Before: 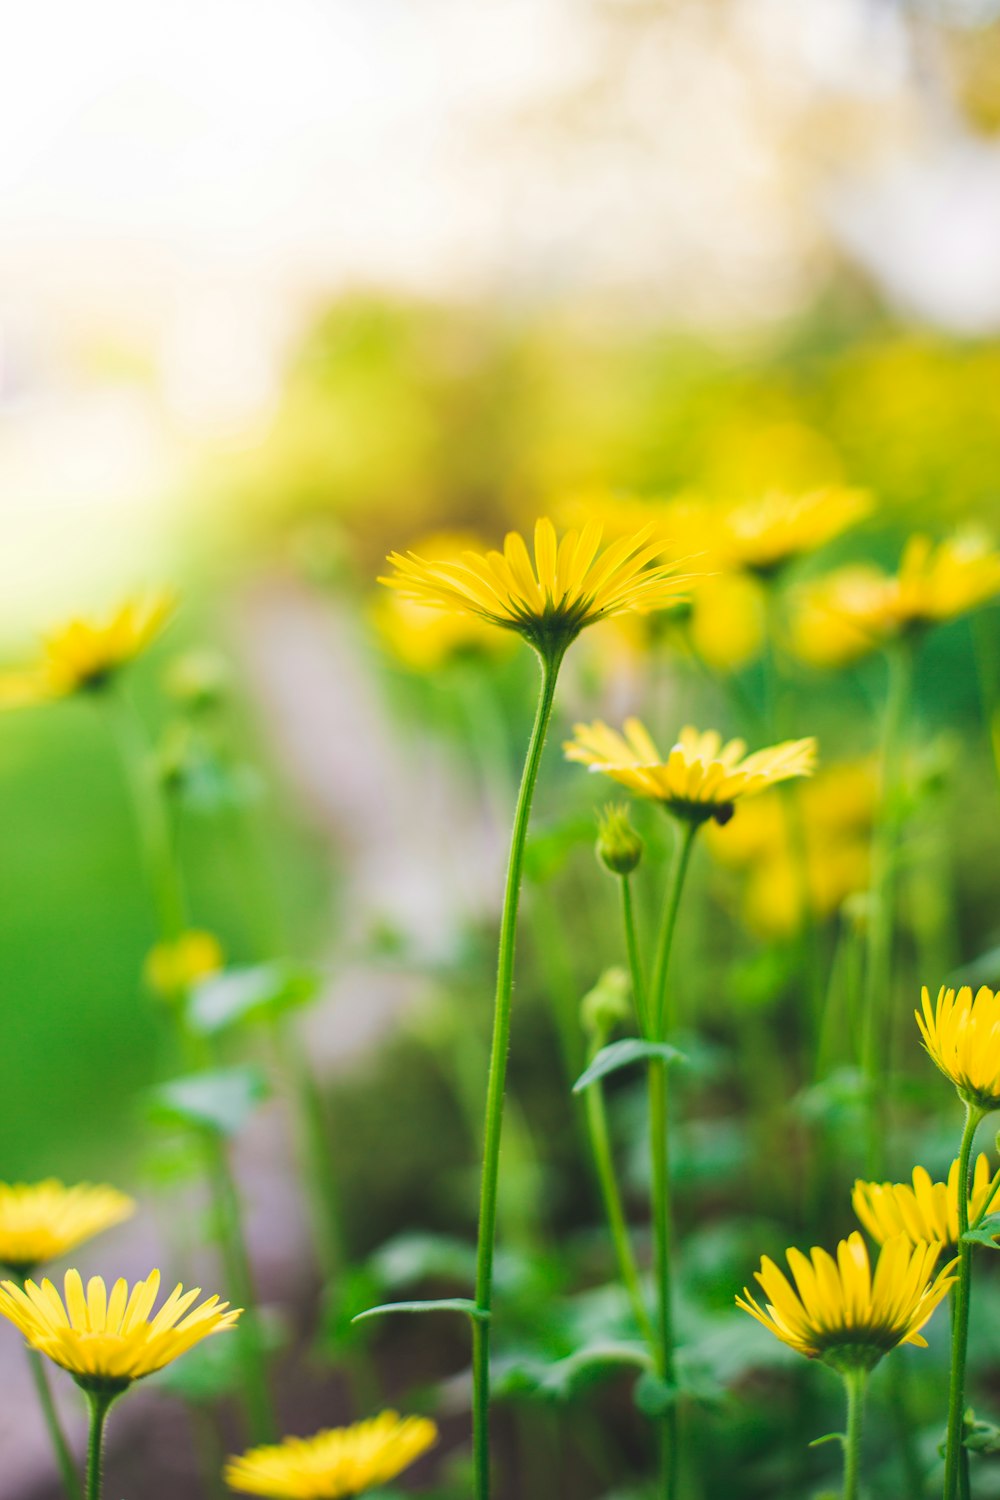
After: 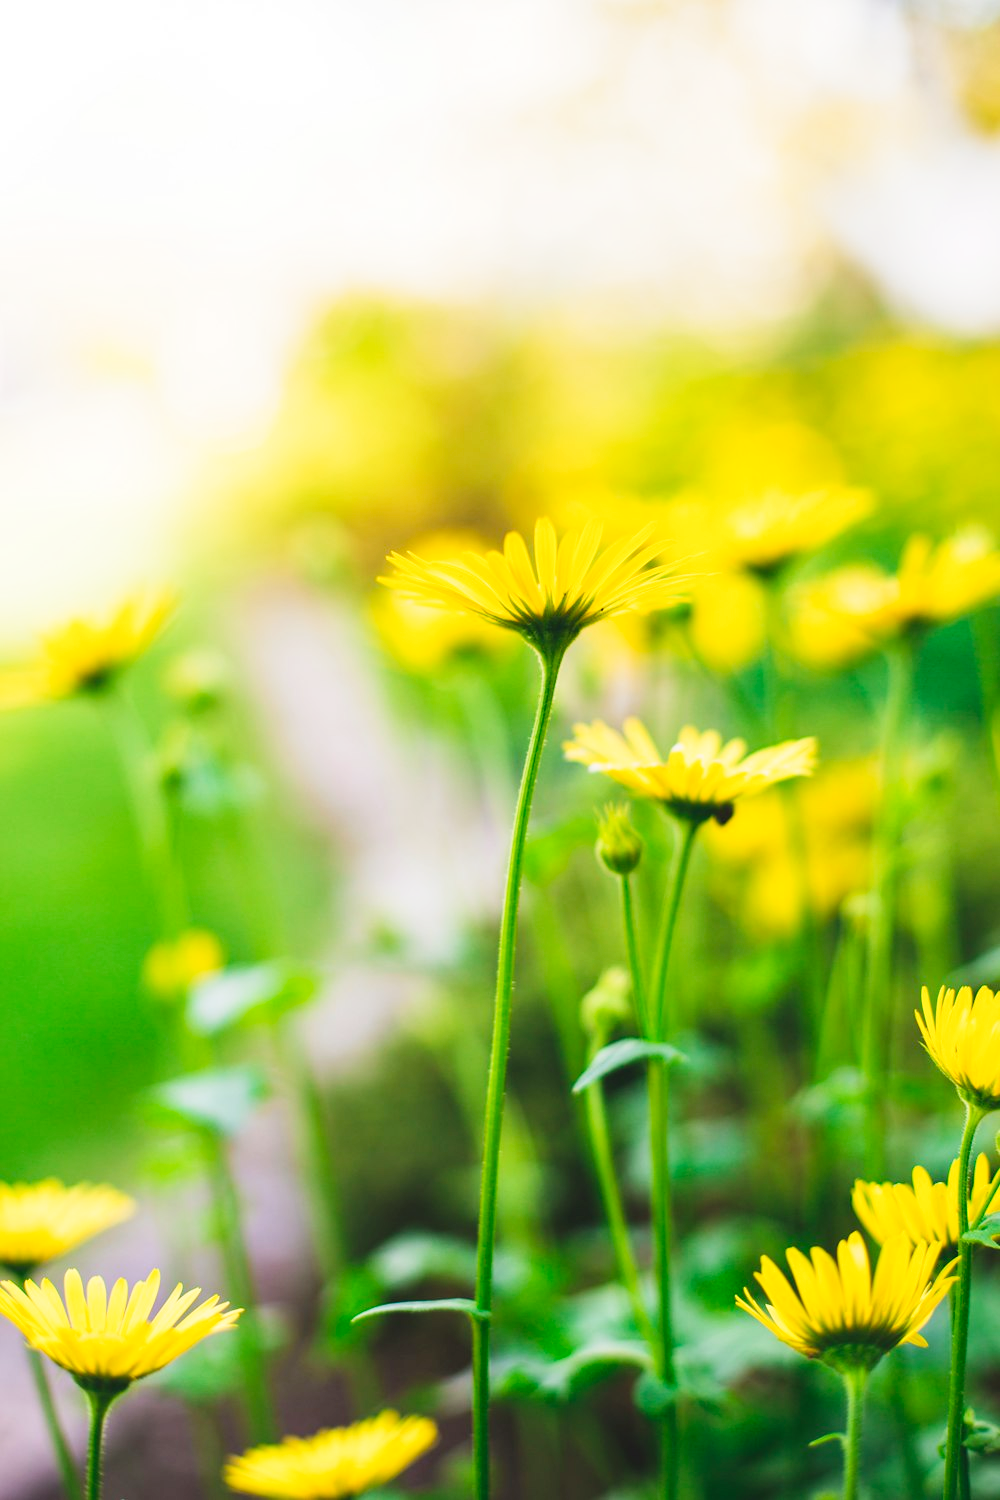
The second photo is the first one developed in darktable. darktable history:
tone curve: curves: ch0 [(0, 0.024) (0.049, 0.038) (0.176, 0.162) (0.311, 0.337) (0.416, 0.471) (0.565, 0.658) (0.817, 0.911) (1, 1)]; ch1 [(0, 0) (0.351, 0.347) (0.446, 0.42) (0.481, 0.463) (0.504, 0.504) (0.522, 0.521) (0.546, 0.563) (0.622, 0.664) (0.728, 0.786) (1, 1)]; ch2 [(0, 0) (0.327, 0.324) (0.427, 0.413) (0.458, 0.444) (0.502, 0.504) (0.526, 0.539) (0.547, 0.581) (0.601, 0.61) (0.76, 0.765) (1, 1)], preserve colors none
